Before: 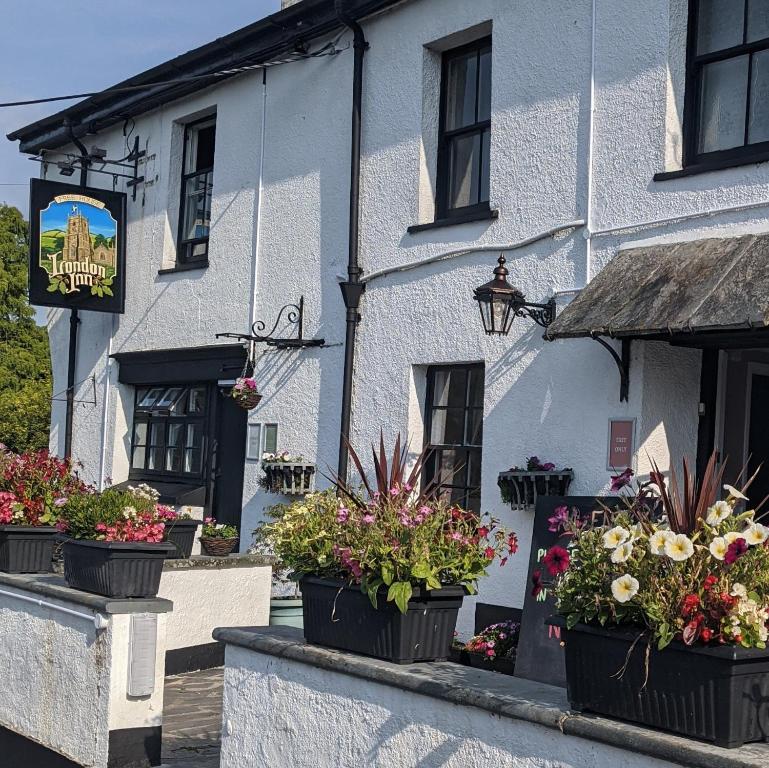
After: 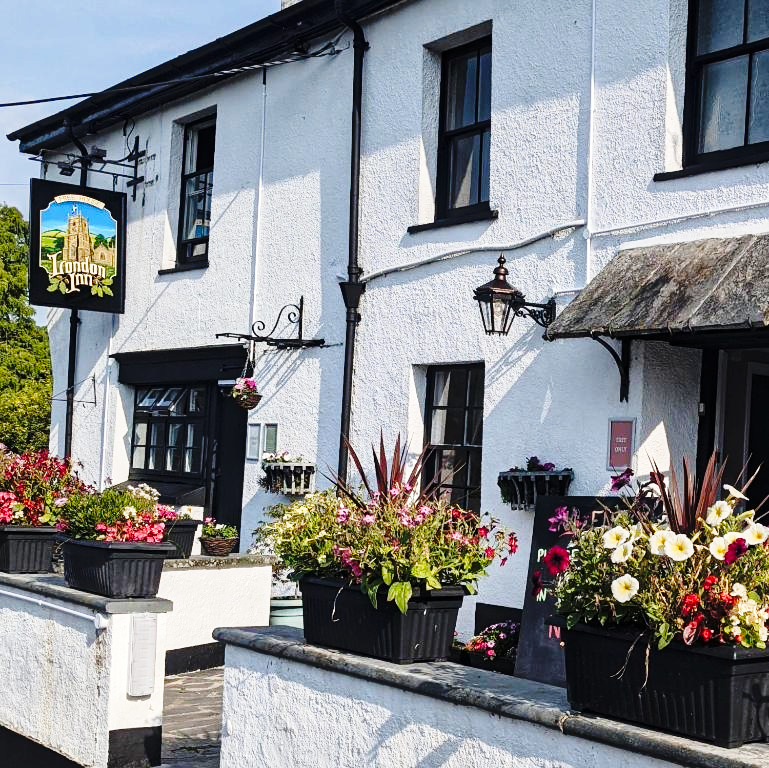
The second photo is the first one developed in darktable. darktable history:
base curve: curves: ch0 [(0, 0) (0.04, 0.03) (0.133, 0.232) (0.448, 0.748) (0.843, 0.968) (1, 1)], preserve colors none
shadows and highlights: shadows 36.33, highlights -28.17, soften with gaussian
